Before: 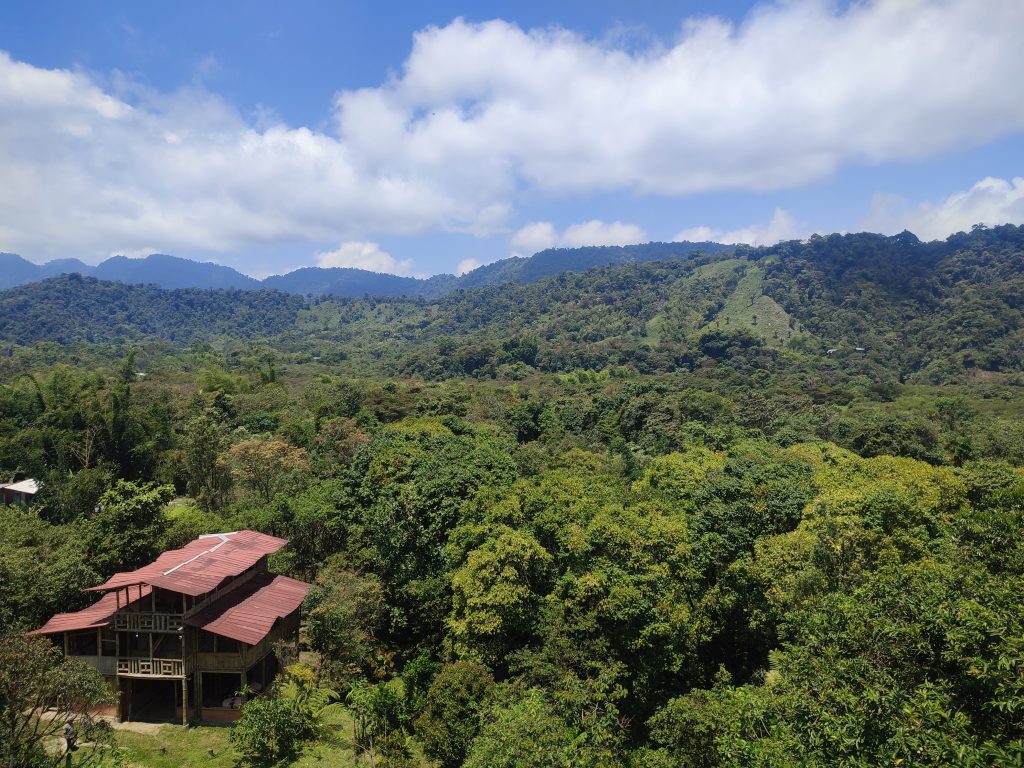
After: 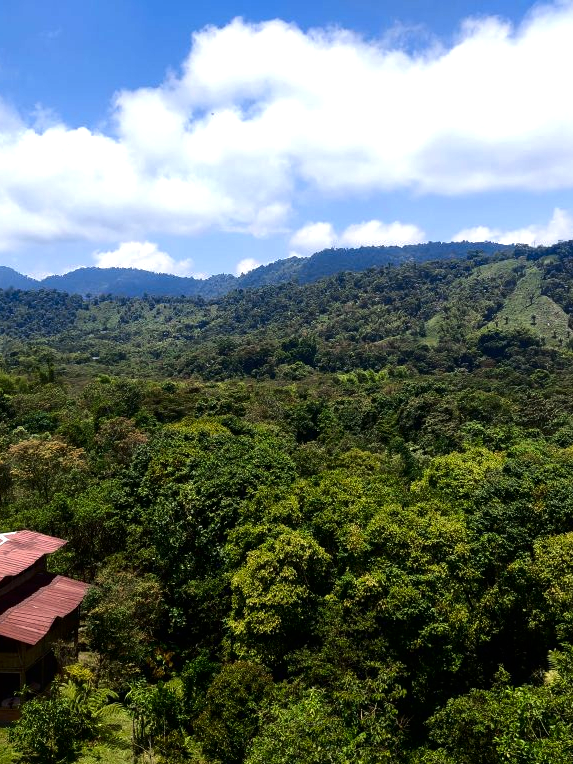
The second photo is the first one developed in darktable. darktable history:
crop: left 21.674%, right 22.086%
contrast brightness saturation: brightness -0.2, saturation 0.08
tone equalizer: -8 EV -0.75 EV, -7 EV -0.7 EV, -6 EV -0.6 EV, -5 EV -0.4 EV, -3 EV 0.4 EV, -2 EV 0.6 EV, -1 EV 0.7 EV, +0 EV 0.75 EV, edges refinement/feathering 500, mask exposure compensation -1.57 EV, preserve details no
